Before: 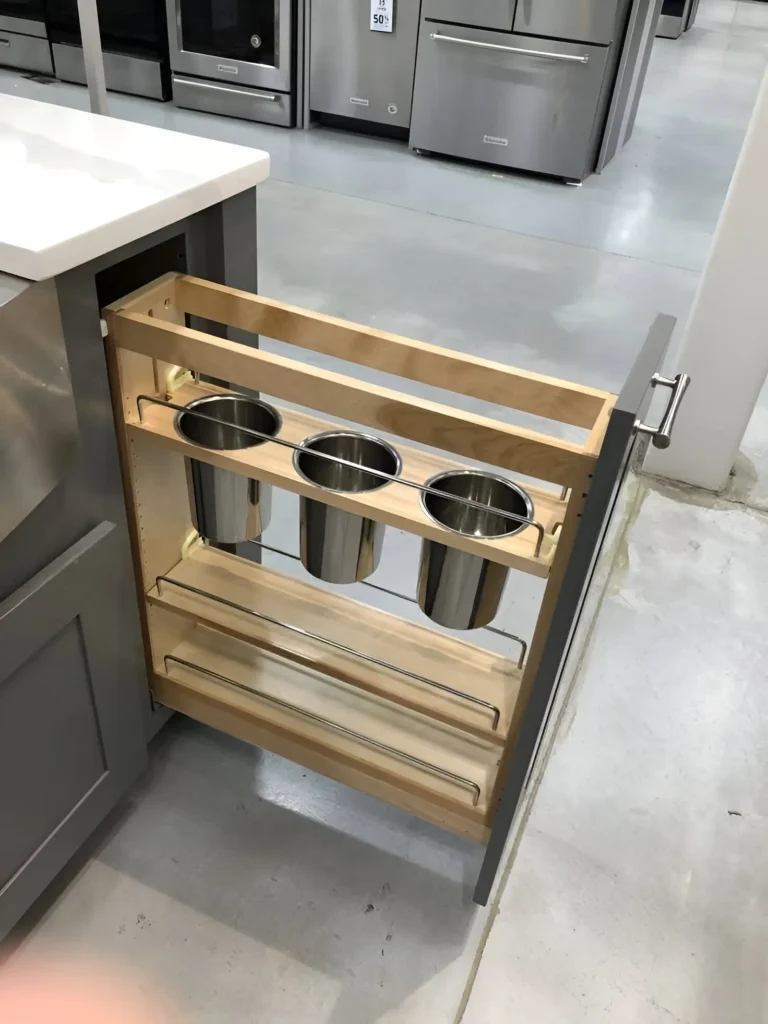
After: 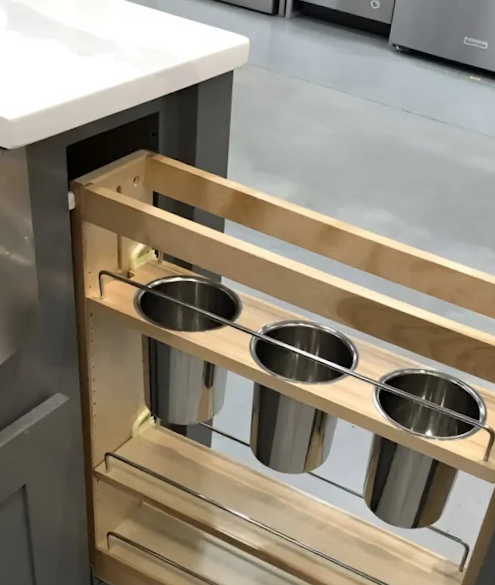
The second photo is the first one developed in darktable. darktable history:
crop and rotate: angle -4.25°, left 1.981%, top 6.692%, right 27.249%, bottom 30.663%
